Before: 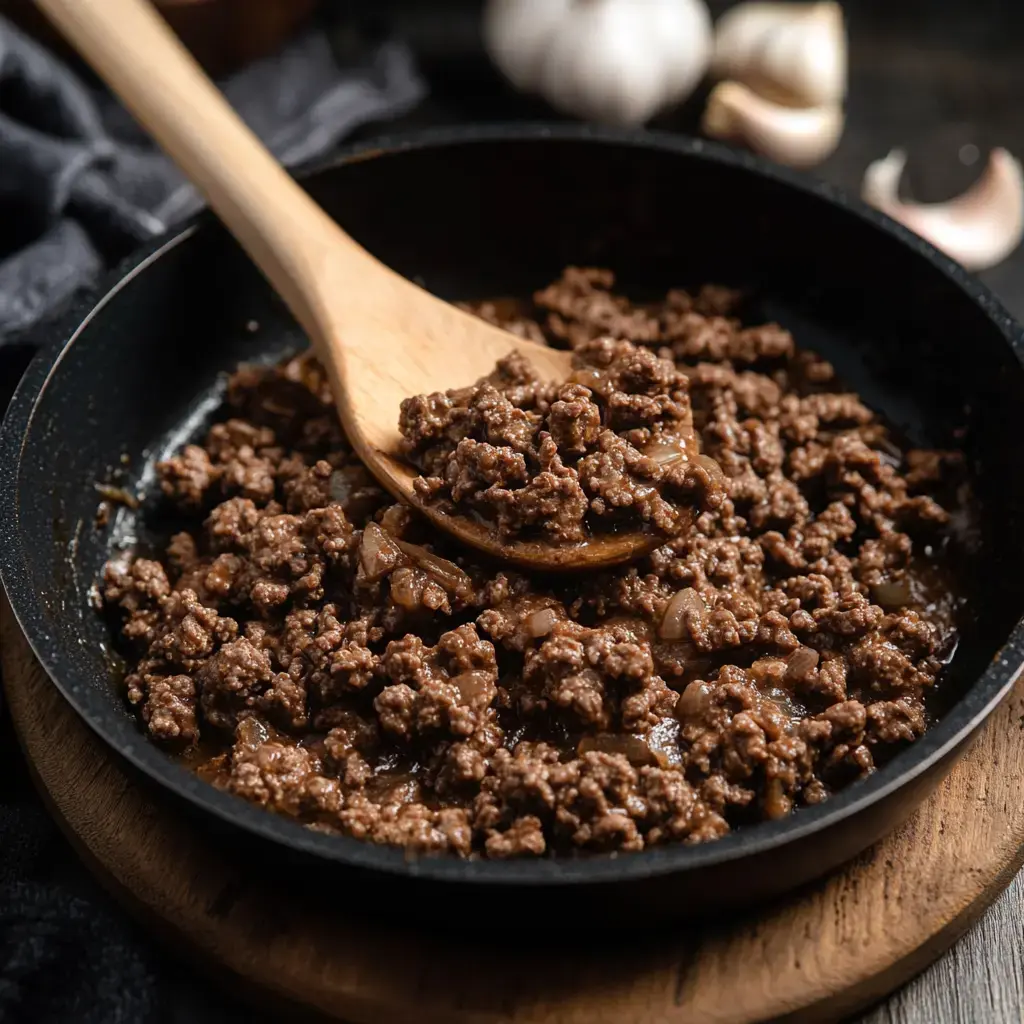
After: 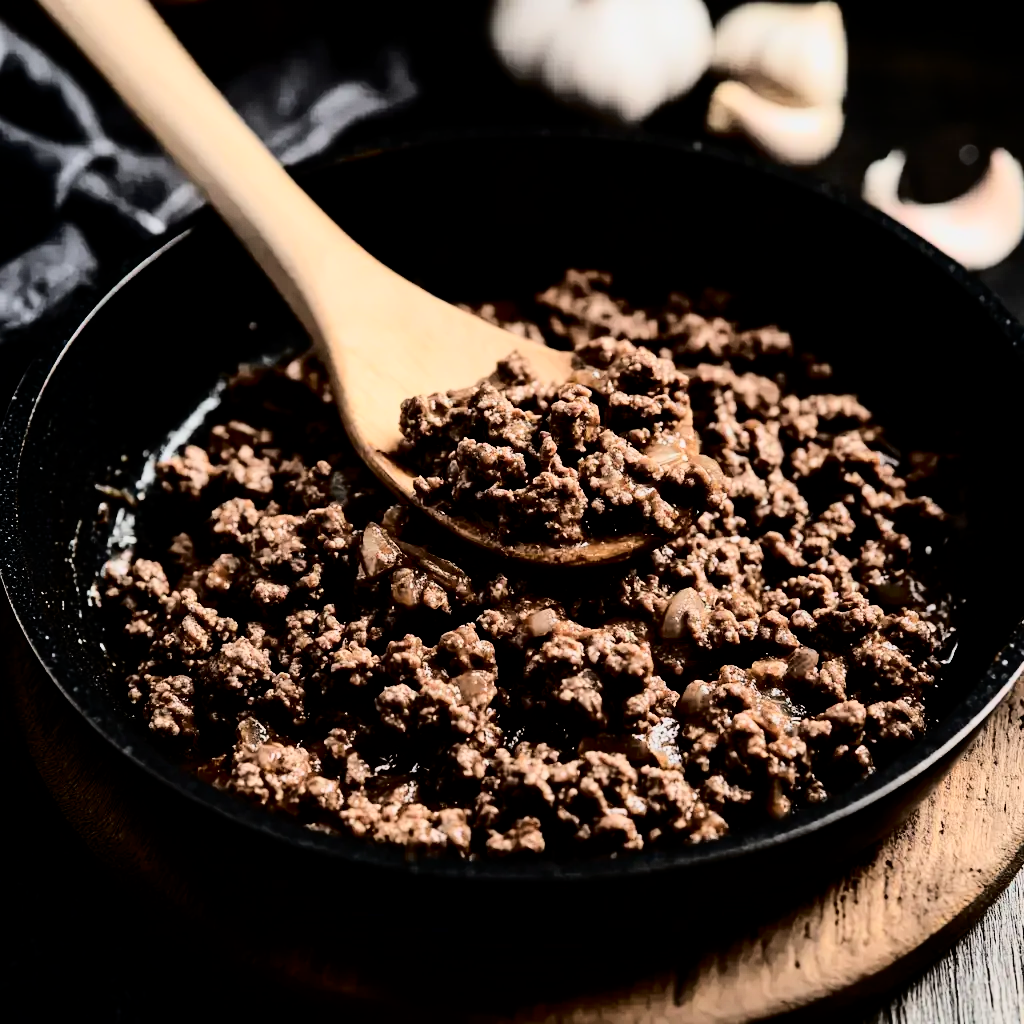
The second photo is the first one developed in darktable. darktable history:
filmic rgb: black relative exposure -5 EV, white relative exposure 3.99 EV, threshold 2.98 EV, hardness 2.88, contrast 1.297, color science v6 (2022), iterations of high-quality reconstruction 0, enable highlight reconstruction true
tone curve: curves: ch0 [(0, 0) (0.003, 0.001) (0.011, 0.004) (0.025, 0.008) (0.044, 0.015) (0.069, 0.022) (0.1, 0.031) (0.136, 0.052) (0.177, 0.101) (0.224, 0.181) (0.277, 0.289) (0.335, 0.418) (0.399, 0.541) (0.468, 0.65) (0.543, 0.739) (0.623, 0.817) (0.709, 0.882) (0.801, 0.919) (0.898, 0.958) (1, 1)], color space Lab, independent channels, preserve colors none
